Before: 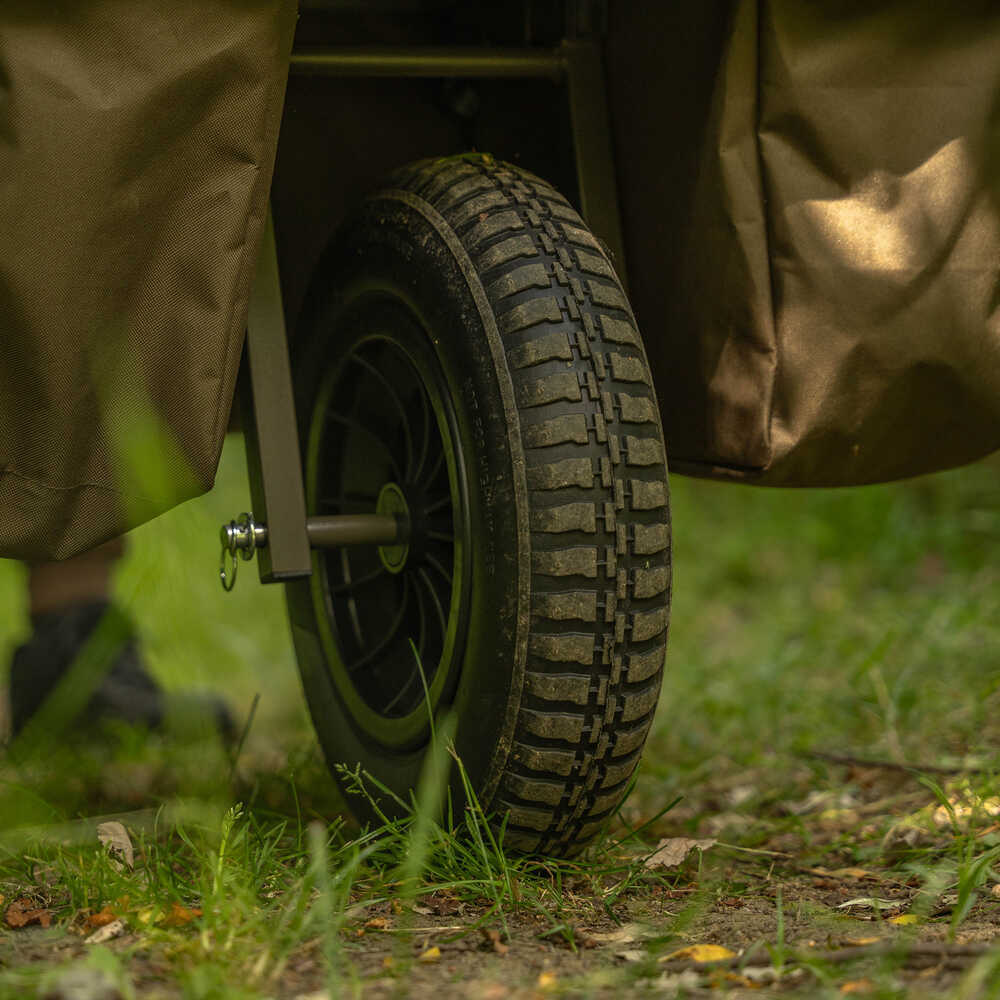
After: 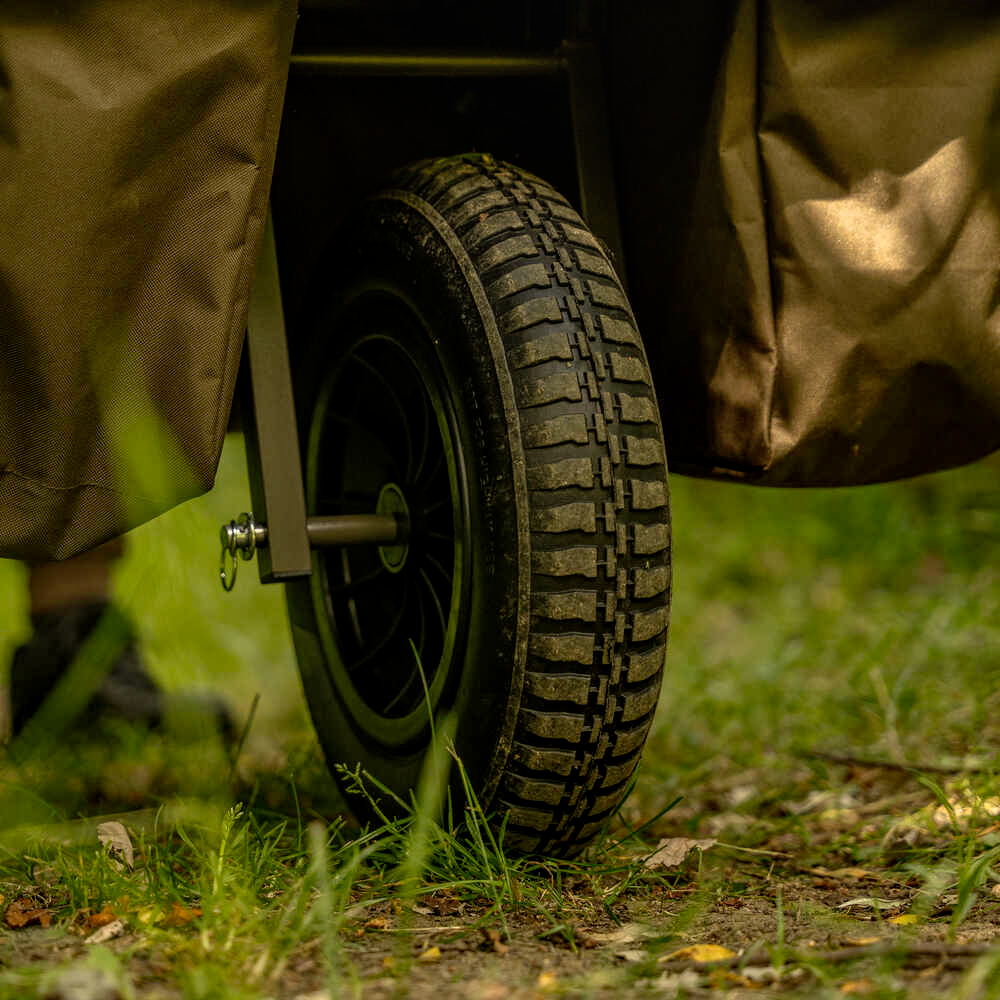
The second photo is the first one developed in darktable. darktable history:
tone curve: curves: ch0 [(0, 0) (0.003, 0.018) (0.011, 0.019) (0.025, 0.02) (0.044, 0.024) (0.069, 0.034) (0.1, 0.049) (0.136, 0.082) (0.177, 0.136) (0.224, 0.196) (0.277, 0.263) (0.335, 0.329) (0.399, 0.401) (0.468, 0.473) (0.543, 0.546) (0.623, 0.625) (0.709, 0.698) (0.801, 0.779) (0.898, 0.867) (1, 1)], preserve colors none
local contrast: on, module defaults
color calibration: x 0.329, y 0.345, temperature 5633 K
